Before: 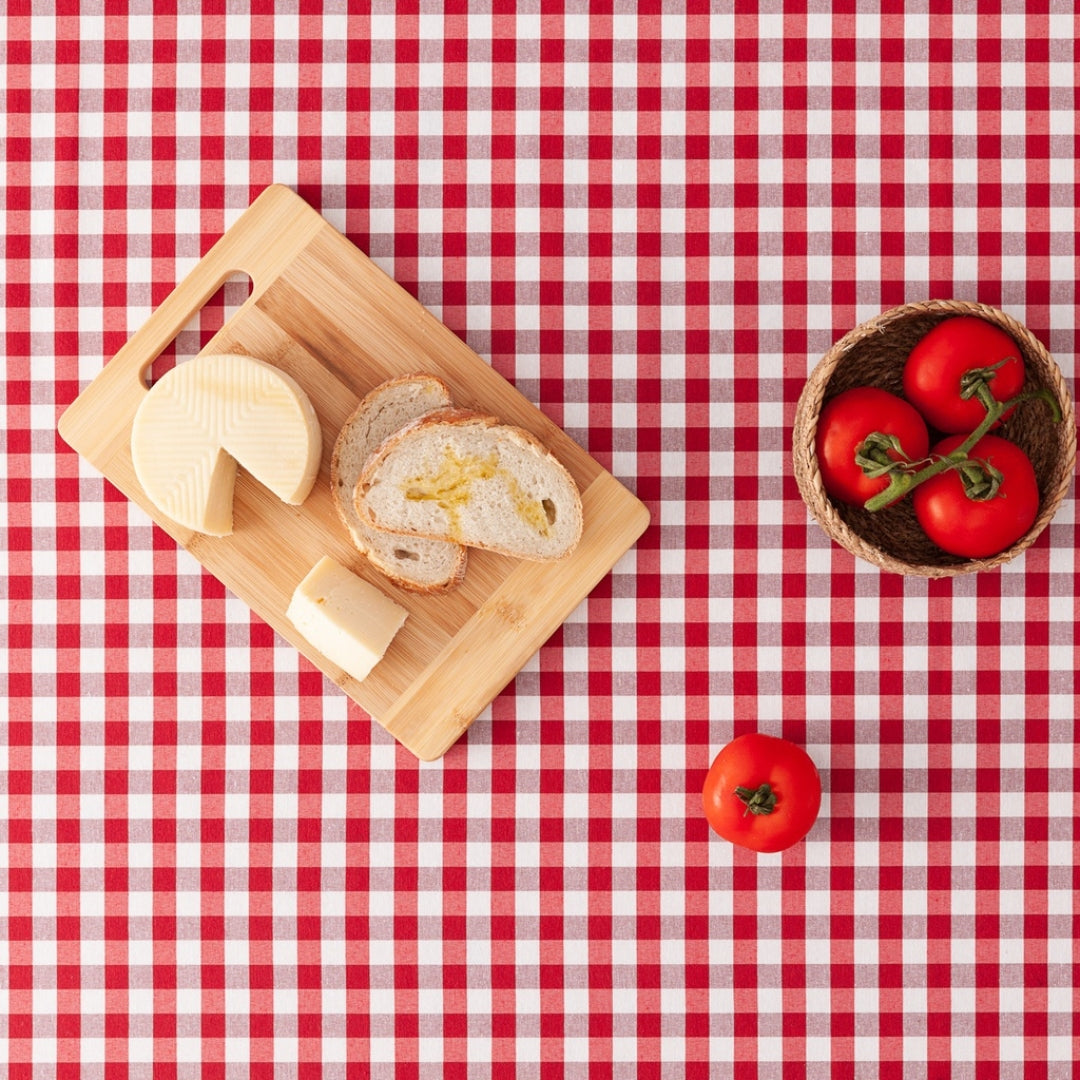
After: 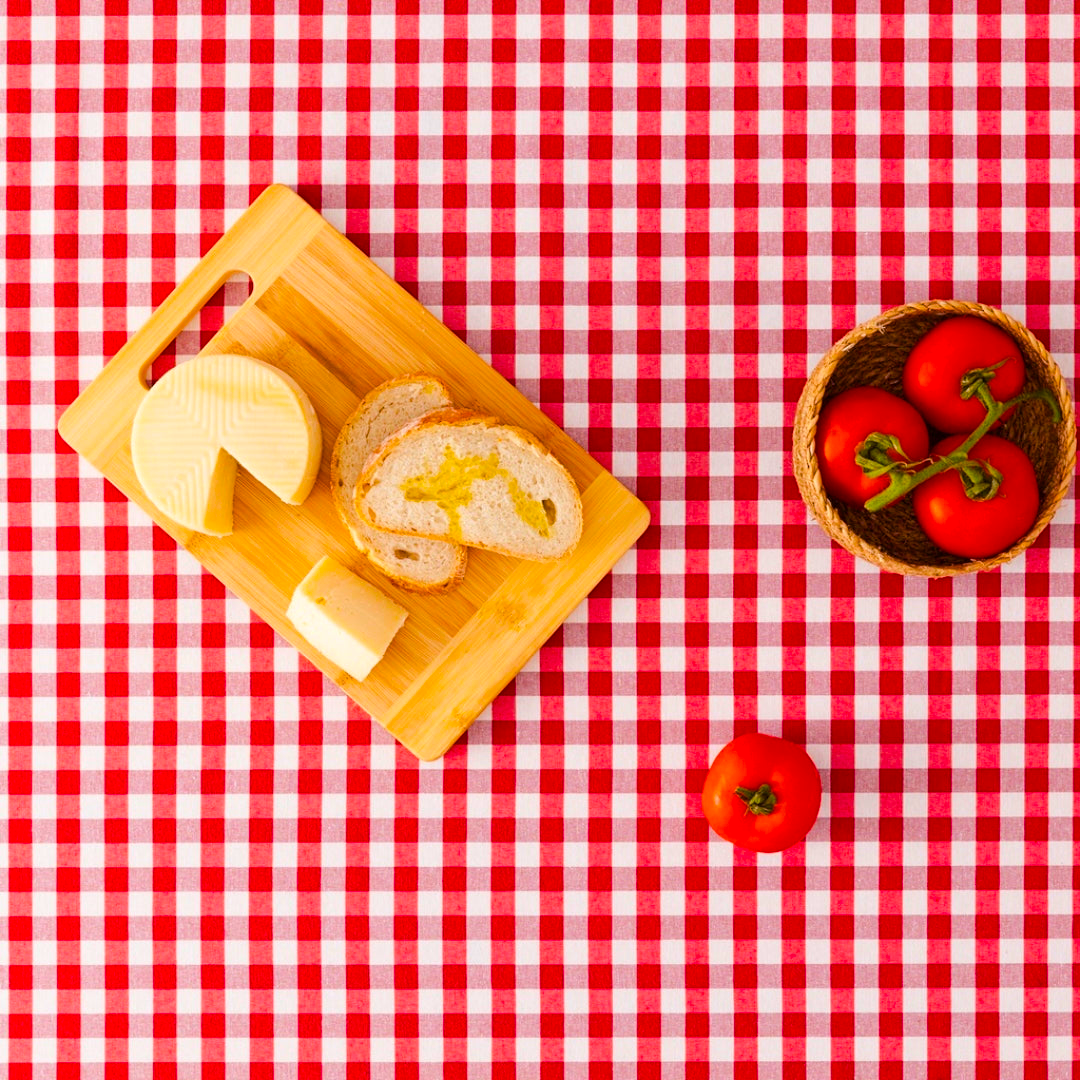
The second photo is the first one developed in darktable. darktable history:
color balance rgb: linear chroma grading › global chroma 8.069%, perceptual saturation grading › global saturation 30.296%, perceptual brilliance grading › mid-tones 9.912%, perceptual brilliance grading › shadows 14.287%, global vibrance 50.602%
